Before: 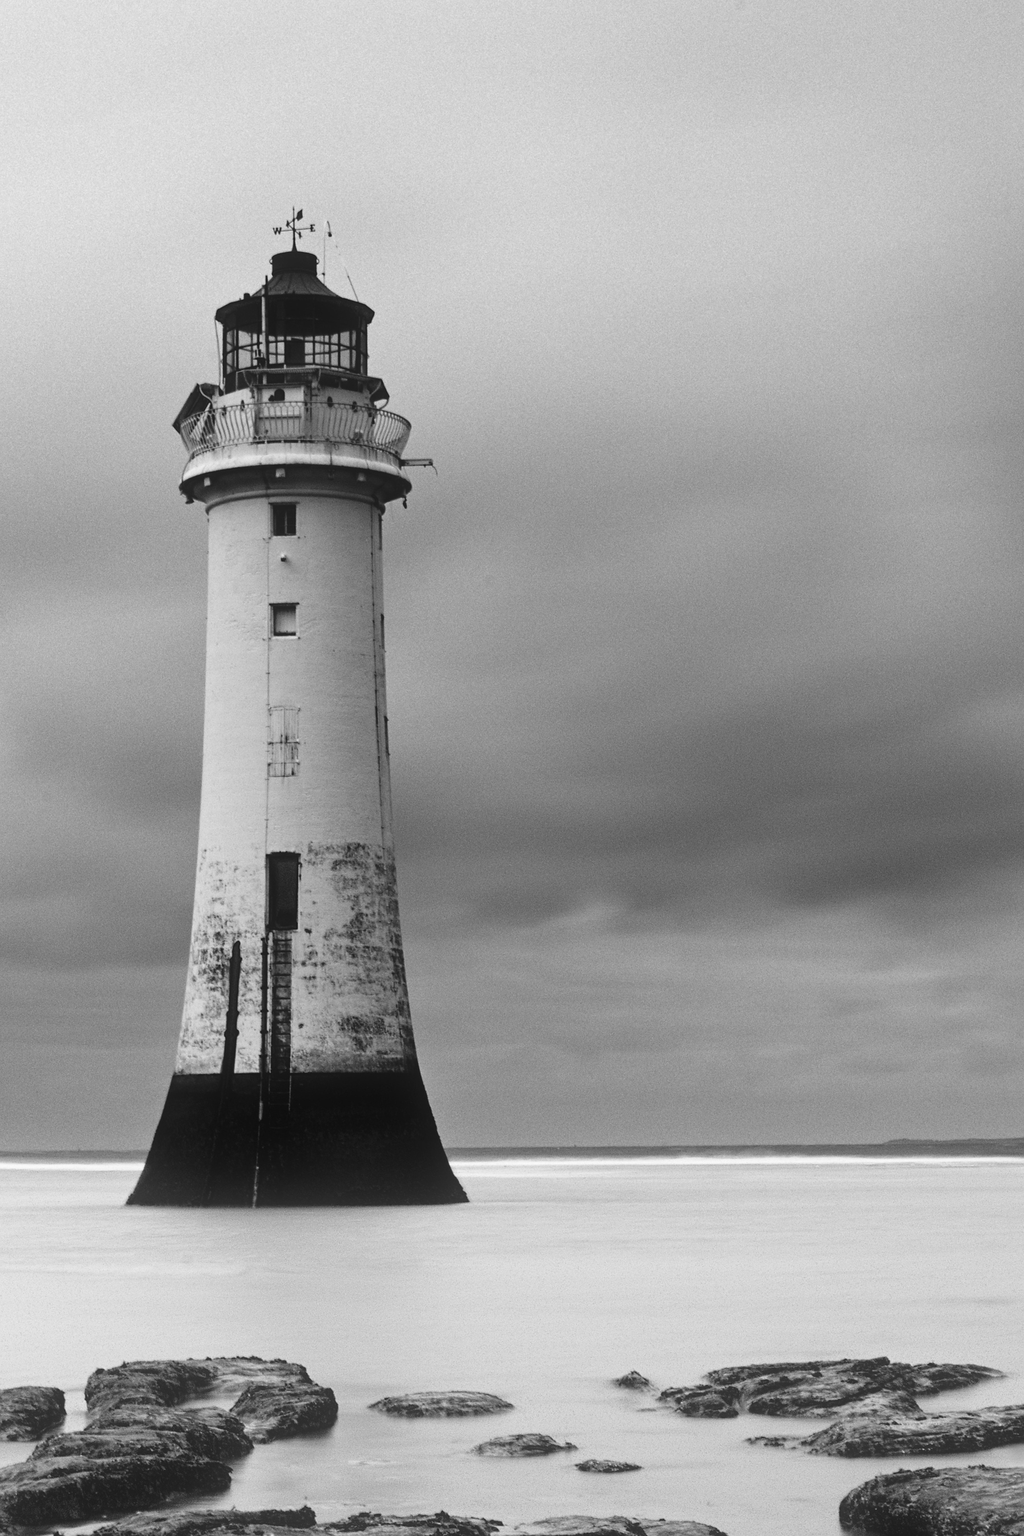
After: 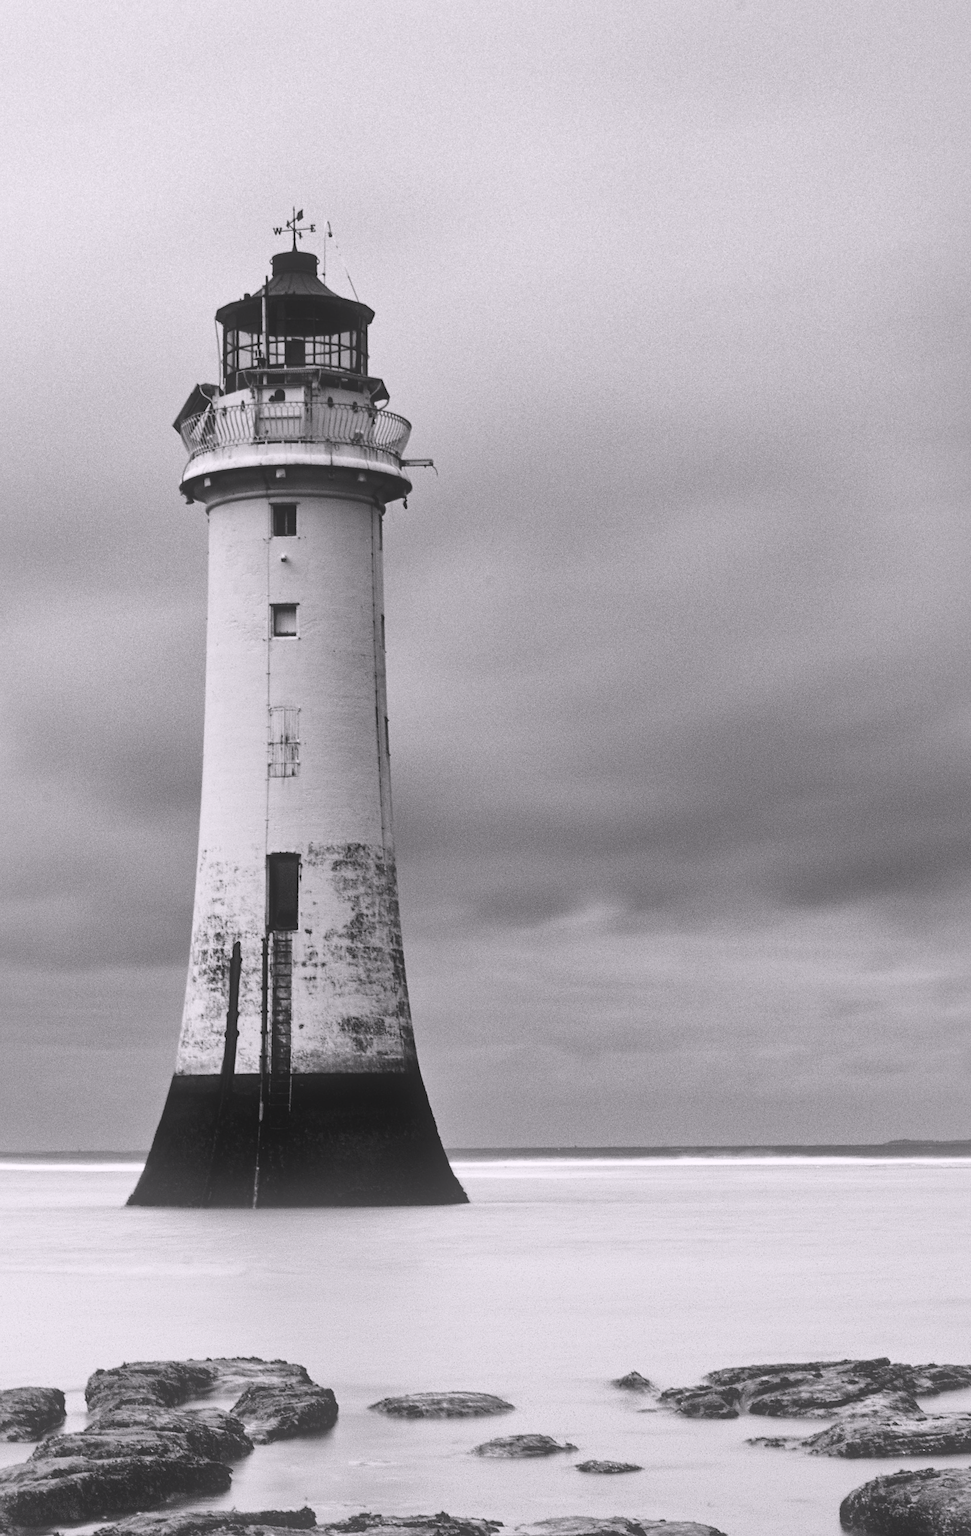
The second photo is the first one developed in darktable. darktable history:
color correction: highlights a* 1.59, highlights b* -1.7, saturation 2.48
crop and rotate: right 5.167%
contrast brightness saturation: contrast 0.2, brightness 0.16, saturation 0.22
shadows and highlights: on, module defaults
